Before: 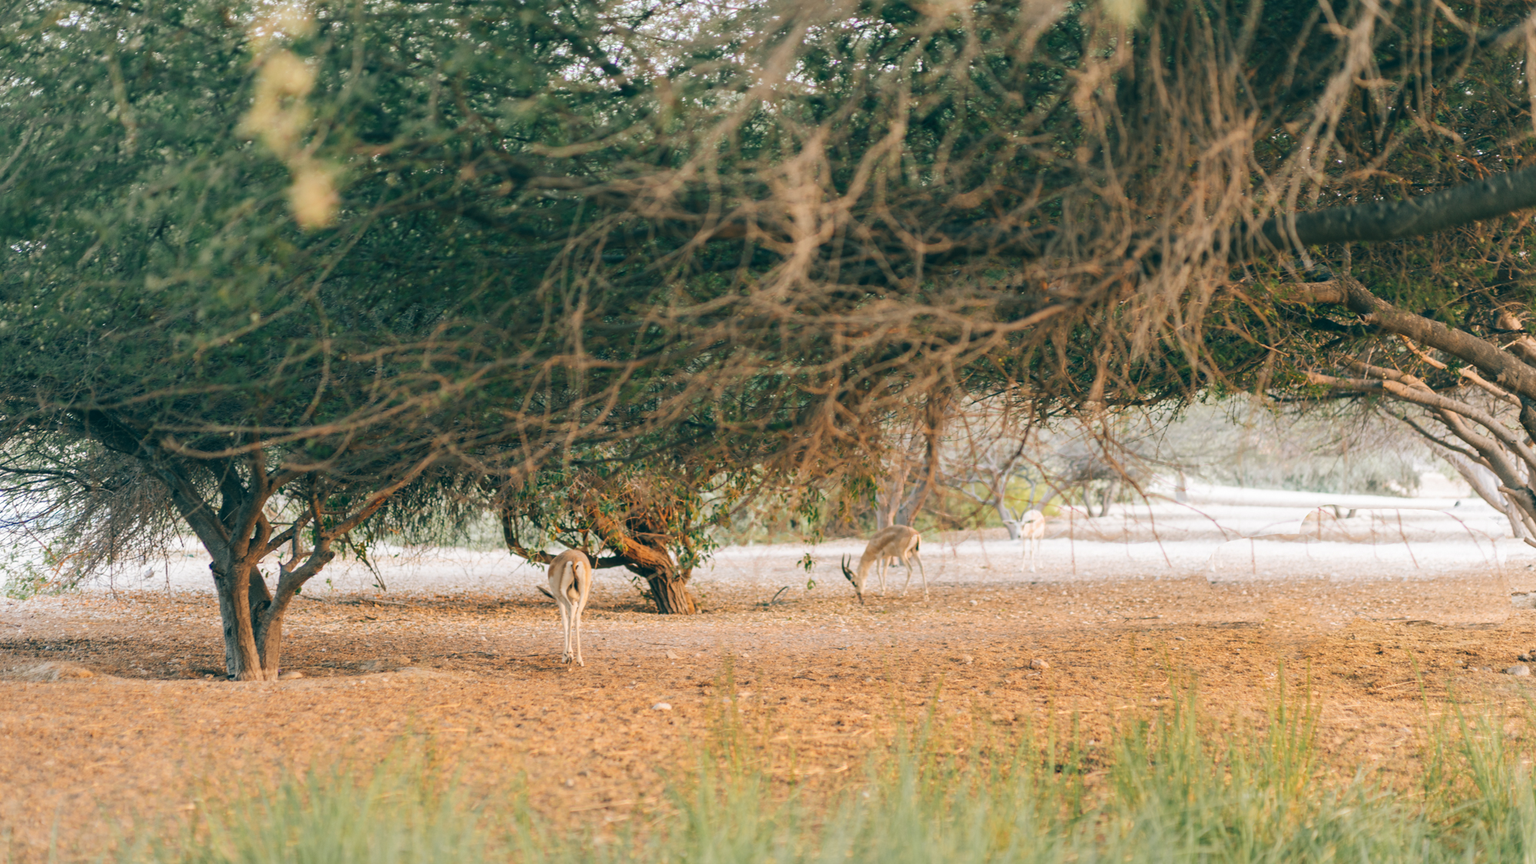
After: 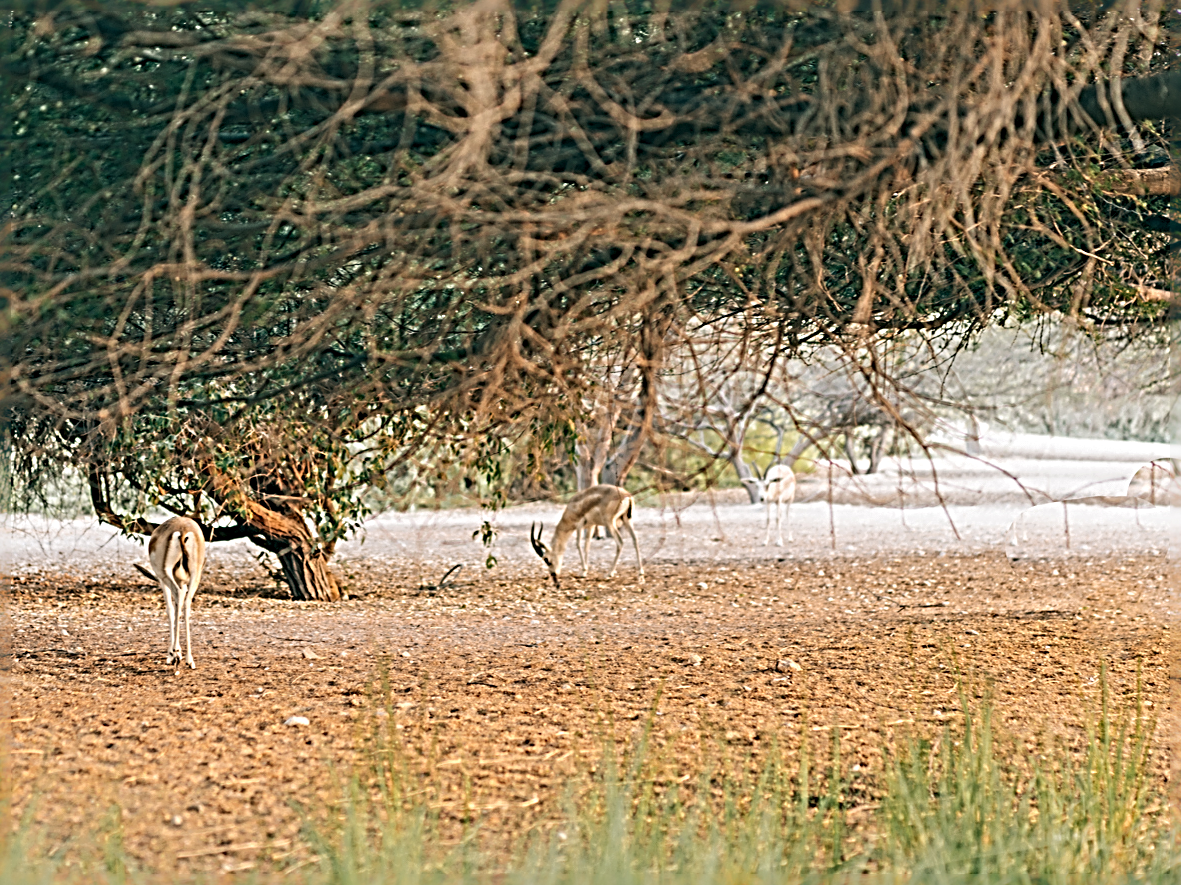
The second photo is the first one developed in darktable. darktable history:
crop and rotate: left 28.256%, top 17.734%, right 12.656%, bottom 3.573%
sharpen: radius 4.001, amount 2
exposure: exposure -0.04 EV, compensate highlight preservation false
